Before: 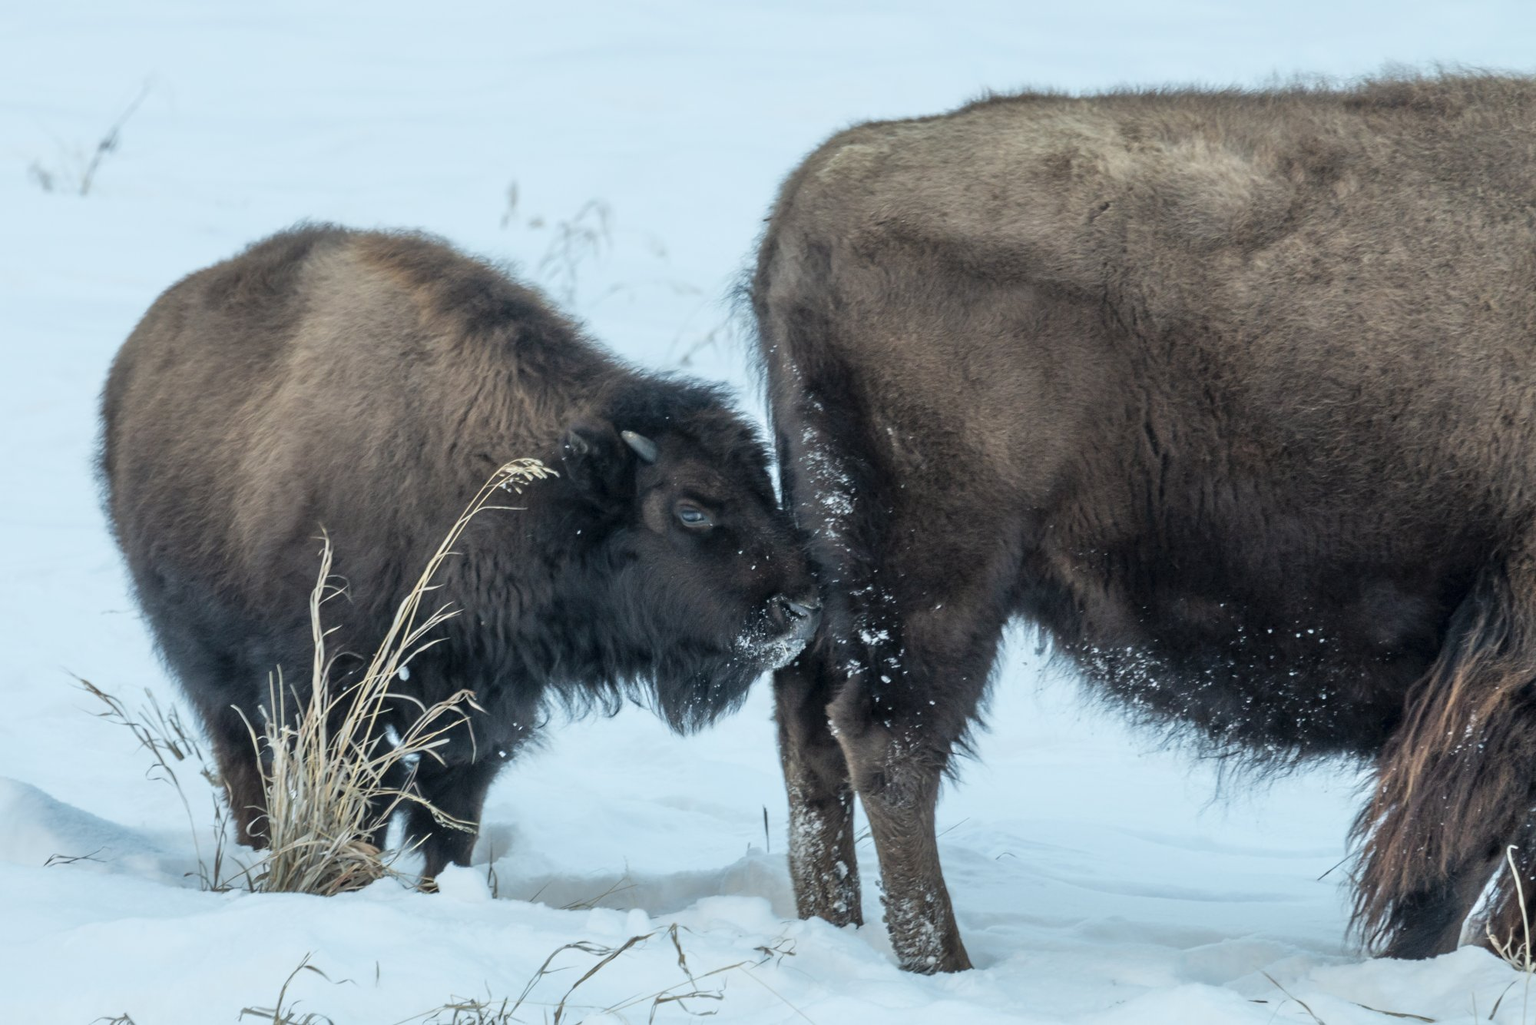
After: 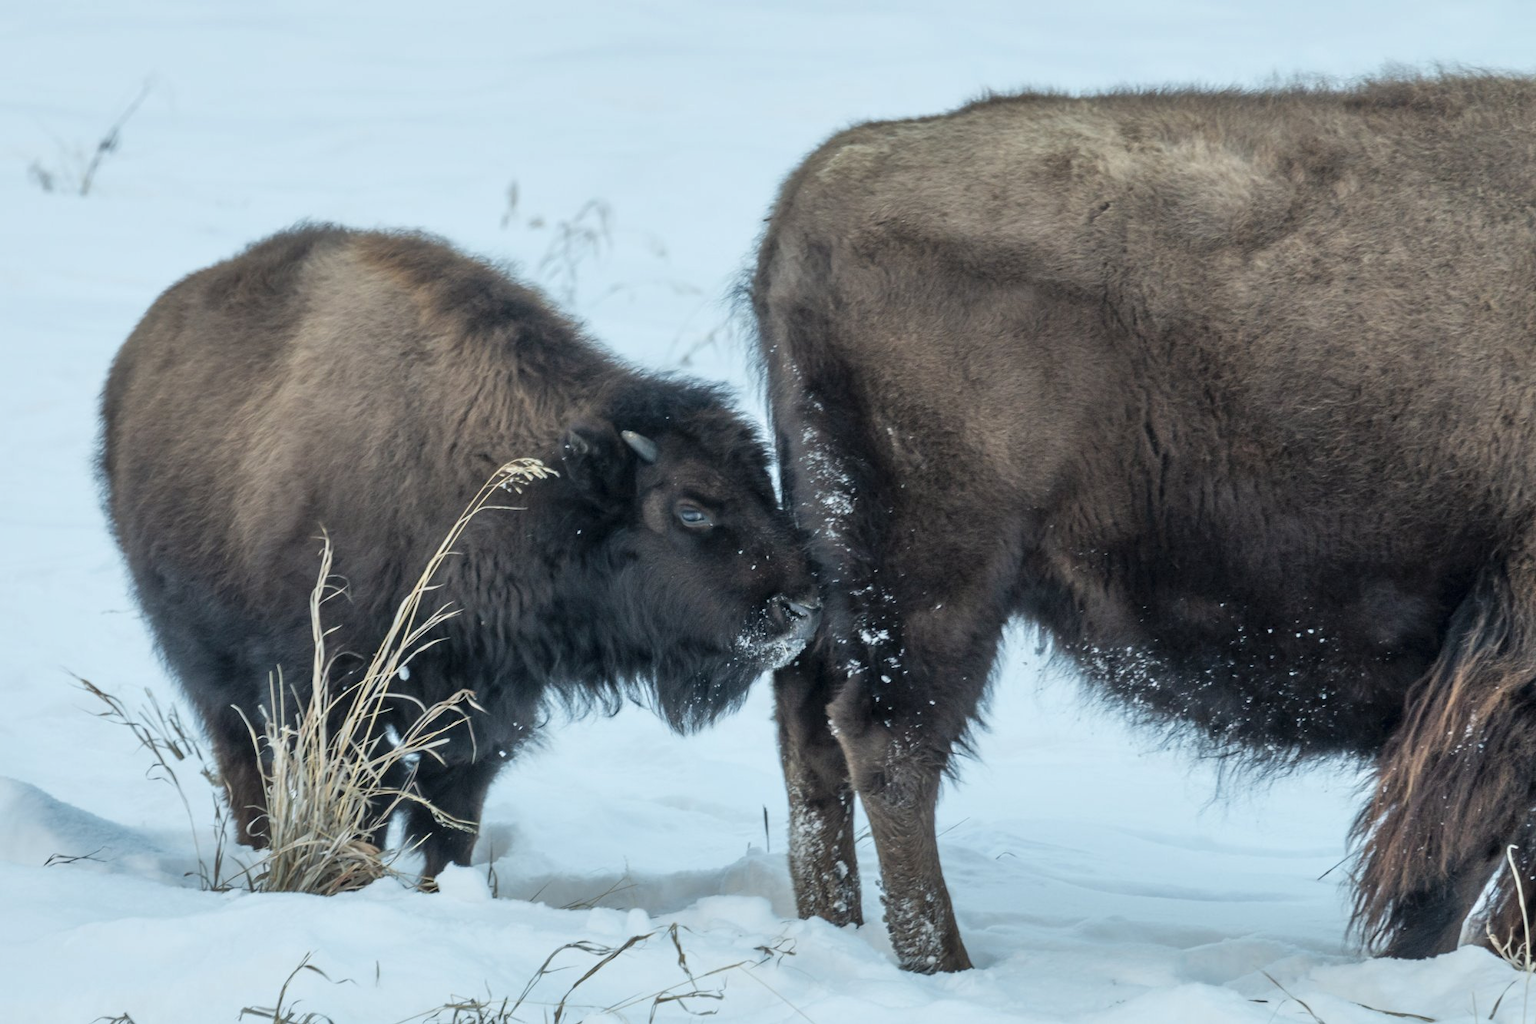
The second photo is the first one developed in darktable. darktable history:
shadows and highlights: radius 127.49, shadows 30.29, highlights -30.94, low approximation 0.01, soften with gaussian
